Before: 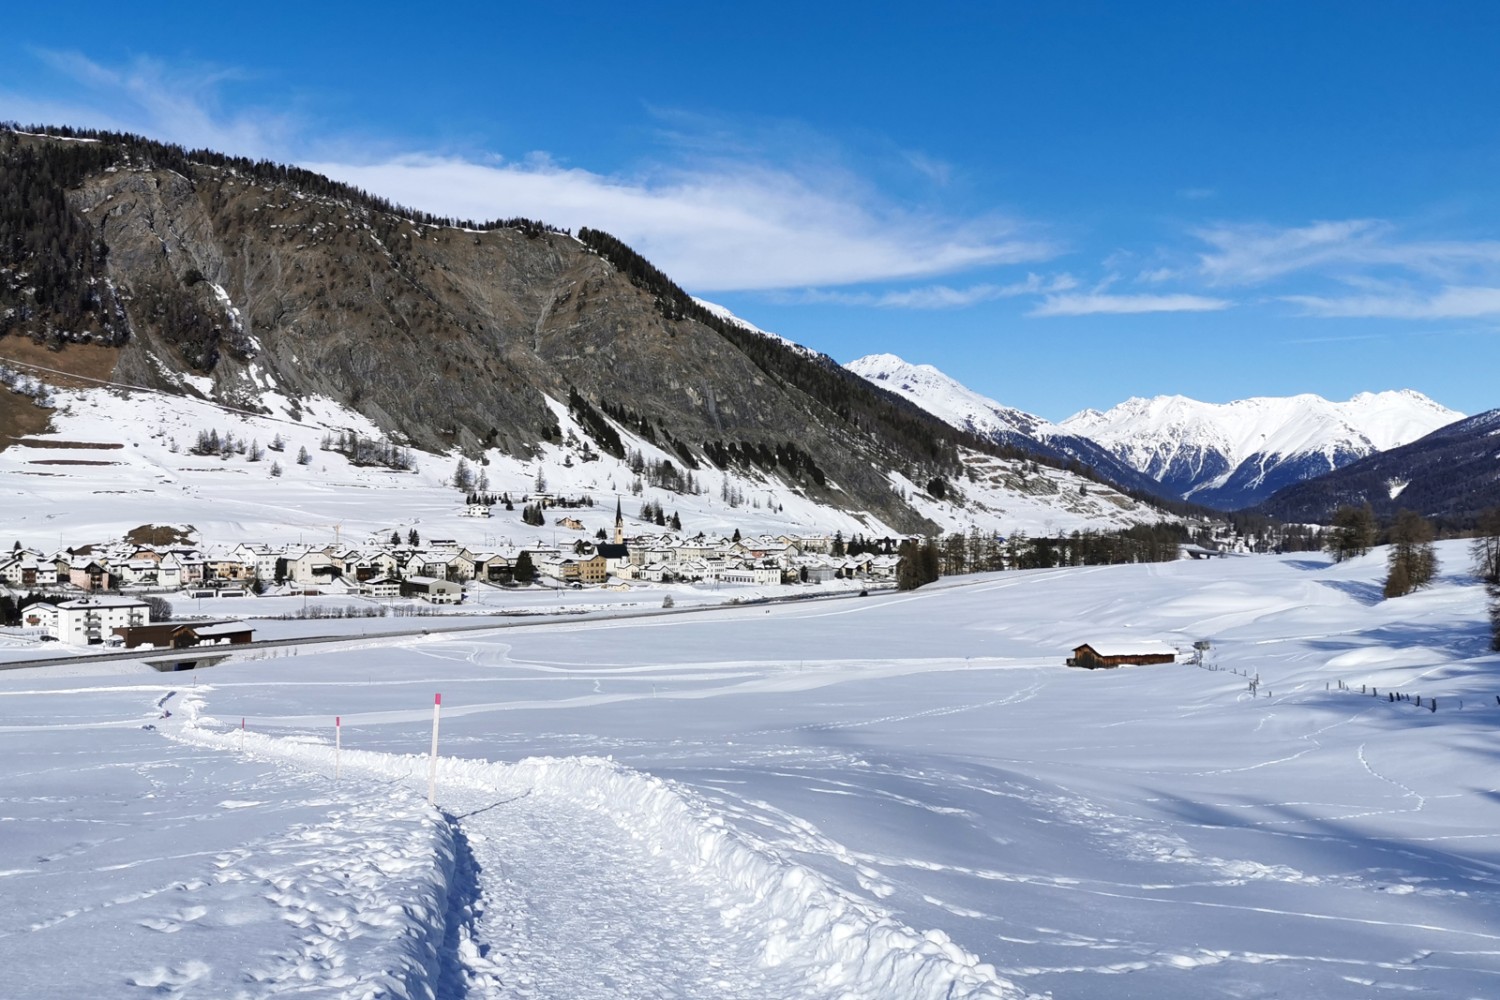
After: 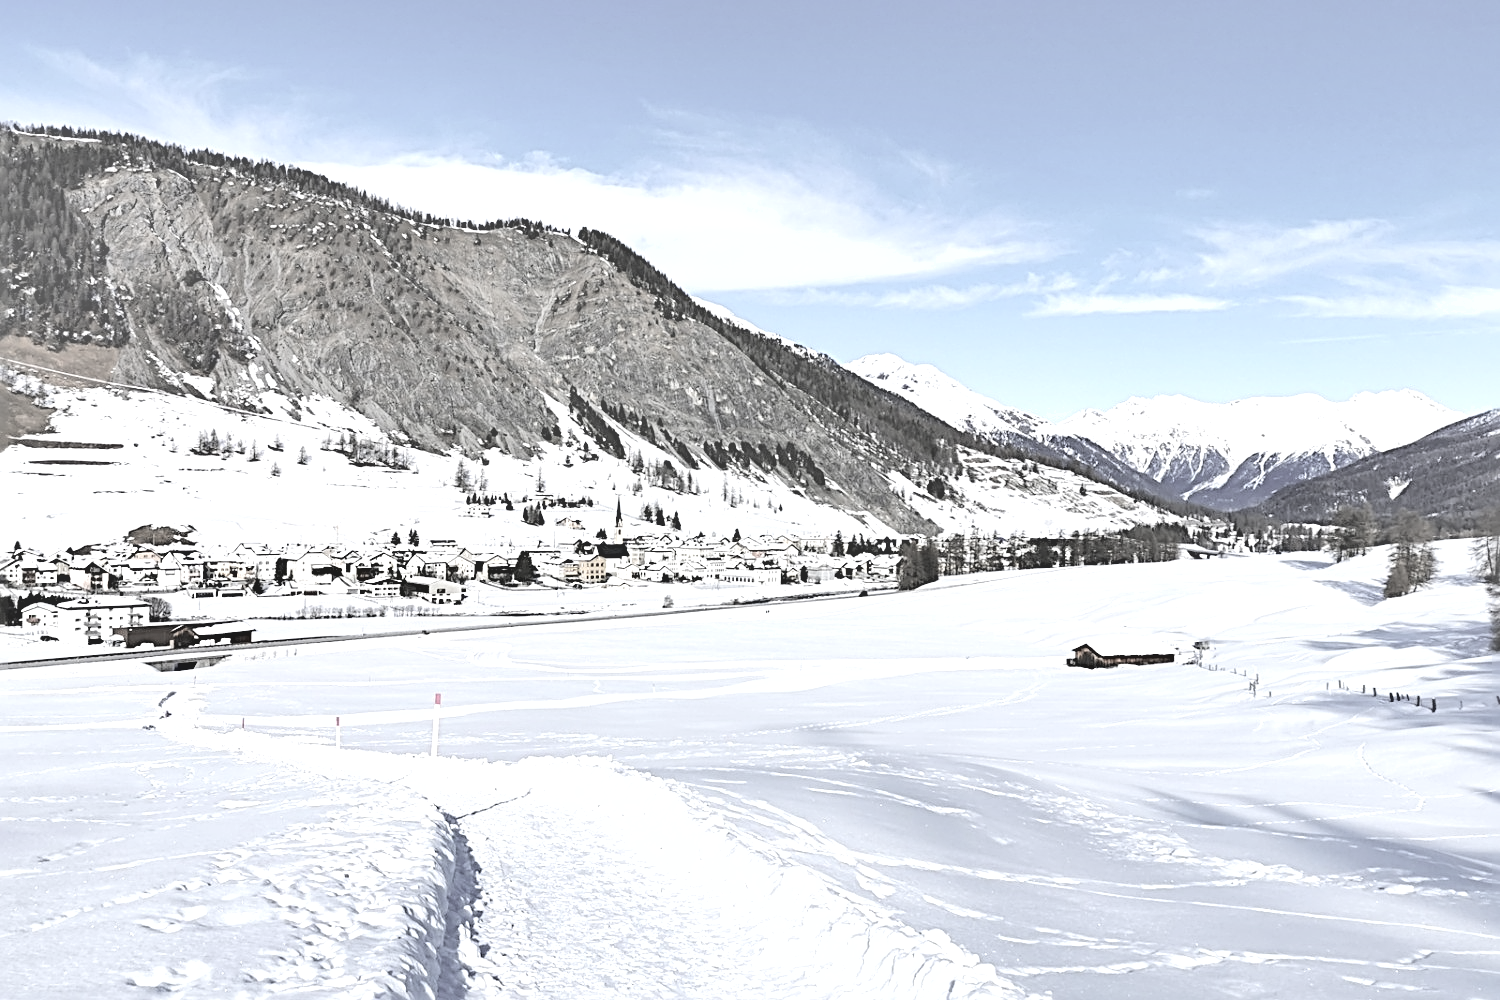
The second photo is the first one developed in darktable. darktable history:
shadows and highlights: soften with gaussian
tone equalizer: -8 EV -0.721 EV, -7 EV -0.737 EV, -6 EV -0.574 EV, -5 EV -0.399 EV, -3 EV 0.388 EV, -2 EV 0.6 EV, -1 EV 0.682 EV, +0 EV 0.742 EV, edges refinement/feathering 500, mask exposure compensation -1.57 EV, preserve details no
contrast brightness saturation: contrast -0.326, brightness 0.748, saturation -0.779
sharpen: radius 3.056, amount 0.763
exposure: black level correction 0, exposure 1.001 EV, compensate exposure bias true, compensate highlight preservation false
